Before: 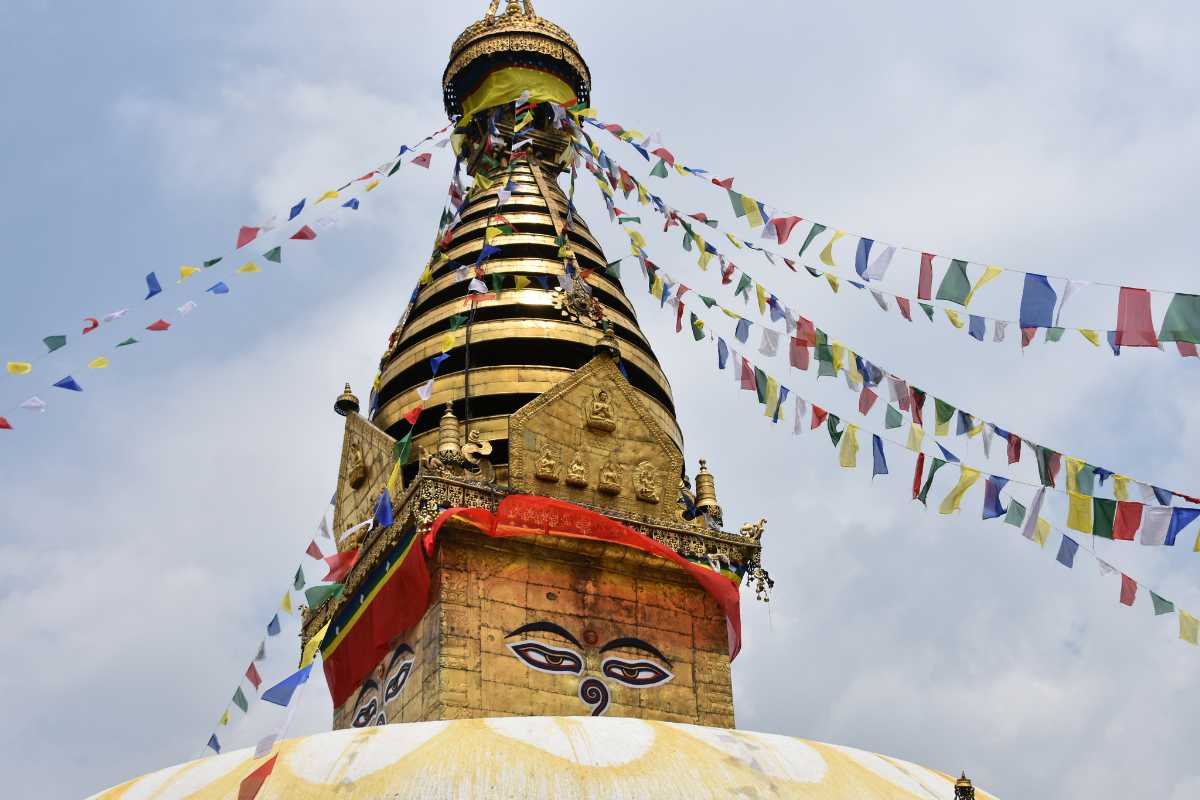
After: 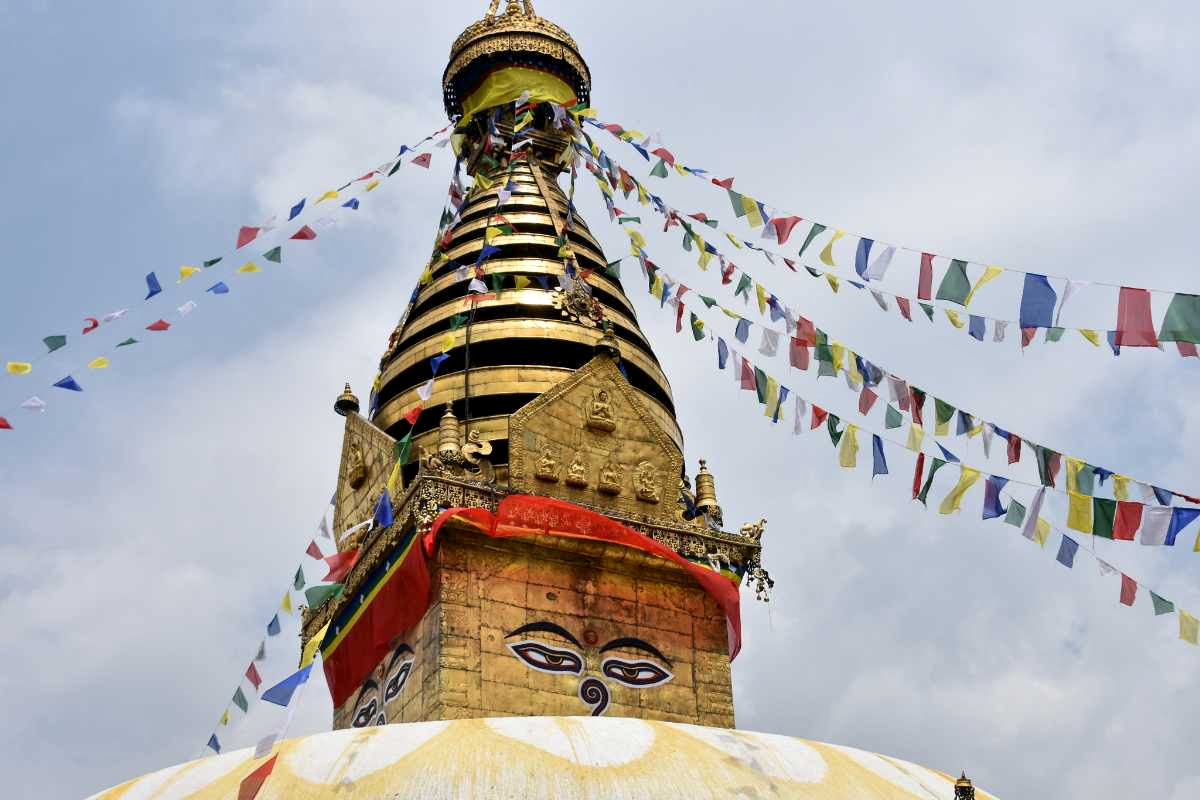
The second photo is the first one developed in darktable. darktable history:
exposure: black level correction 0.001, compensate highlight preservation false
local contrast: highlights 105%, shadows 102%, detail 119%, midtone range 0.2
